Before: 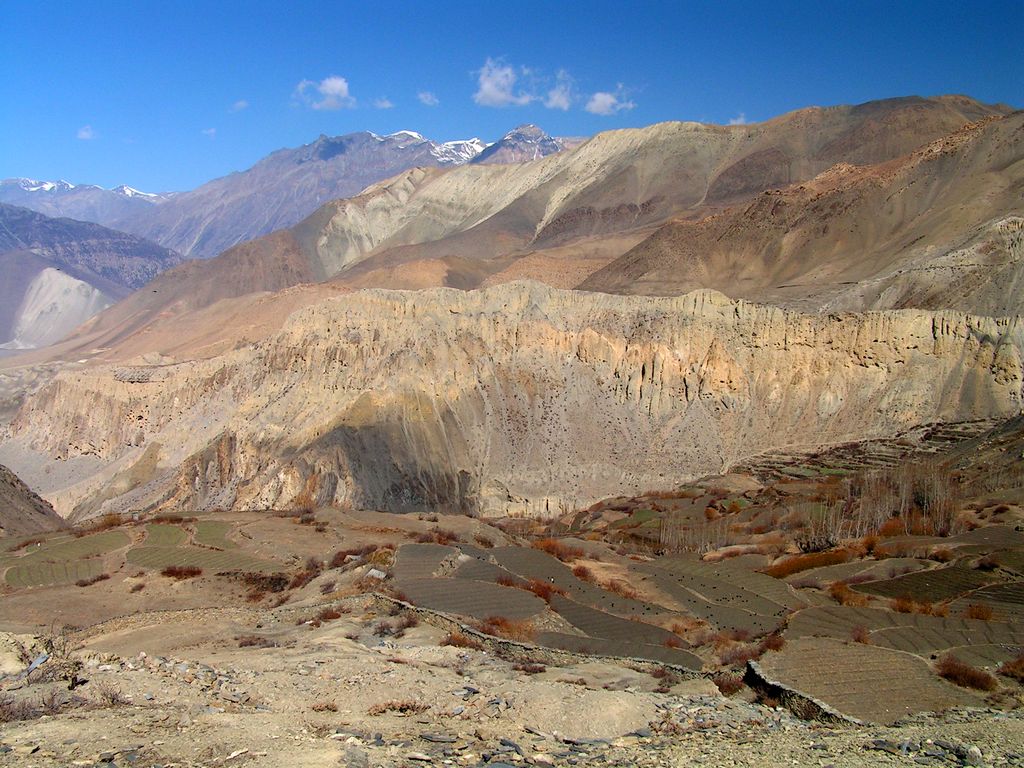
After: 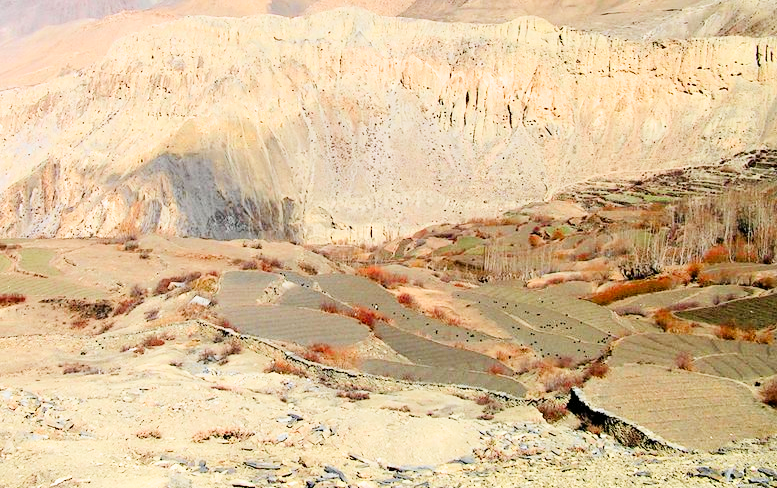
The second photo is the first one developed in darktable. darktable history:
exposure: black level correction 0, exposure 1.881 EV, compensate highlight preservation false
crop and rotate: left 17.218%, top 35.613%, right 6.877%, bottom 0.84%
filmic rgb: black relative exposure -7.65 EV, white relative exposure 4.56 EV, hardness 3.61
tone curve: curves: ch0 [(0, 0) (0.037, 0.025) (0.131, 0.093) (0.275, 0.256) (0.497, 0.51) (0.617, 0.643) (0.704, 0.732) (0.813, 0.832) (0.911, 0.925) (0.997, 0.995)]; ch1 [(0, 0) (0.301, 0.3) (0.444, 0.45) (0.493, 0.495) (0.507, 0.503) (0.534, 0.533) (0.582, 0.58) (0.658, 0.693) (0.746, 0.77) (1, 1)]; ch2 [(0, 0) (0.246, 0.233) (0.36, 0.352) (0.415, 0.418) (0.476, 0.492) (0.502, 0.504) (0.525, 0.518) (0.539, 0.544) (0.586, 0.602) (0.634, 0.651) (0.706, 0.727) (0.853, 0.852) (1, 0.951)], color space Lab, independent channels, preserve colors none
